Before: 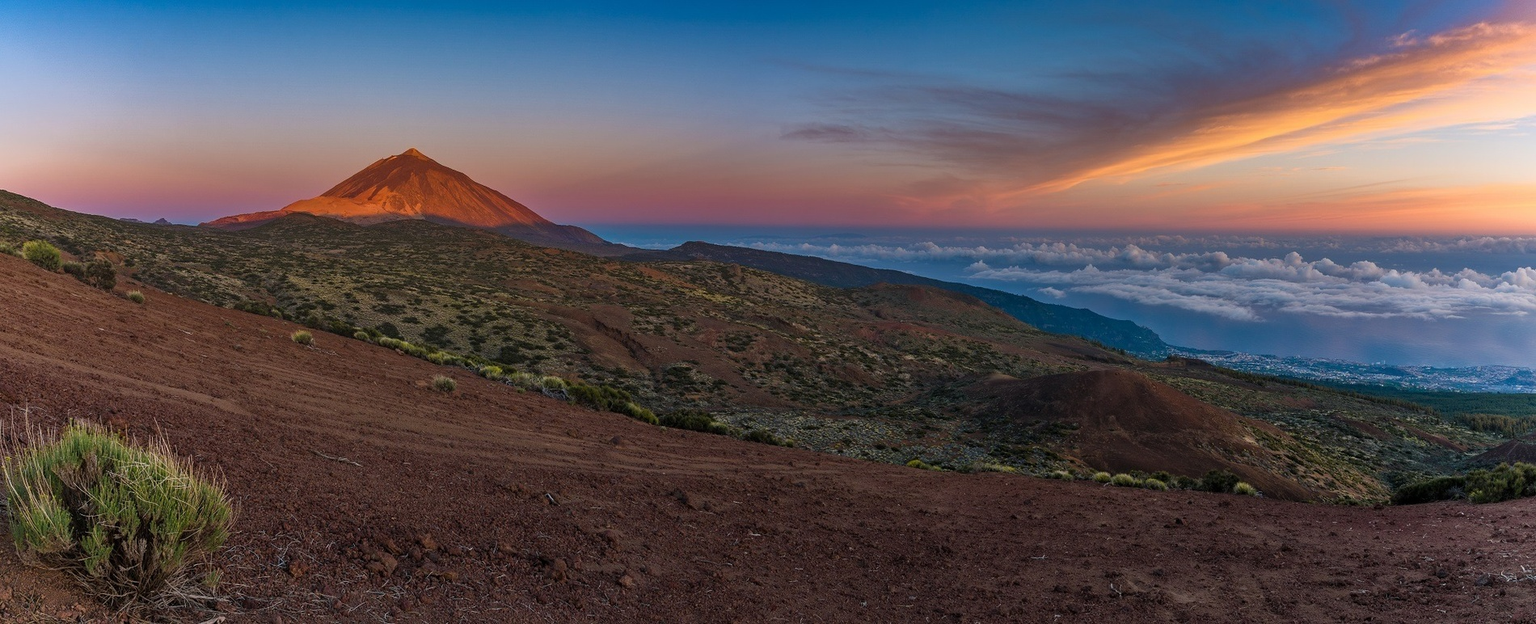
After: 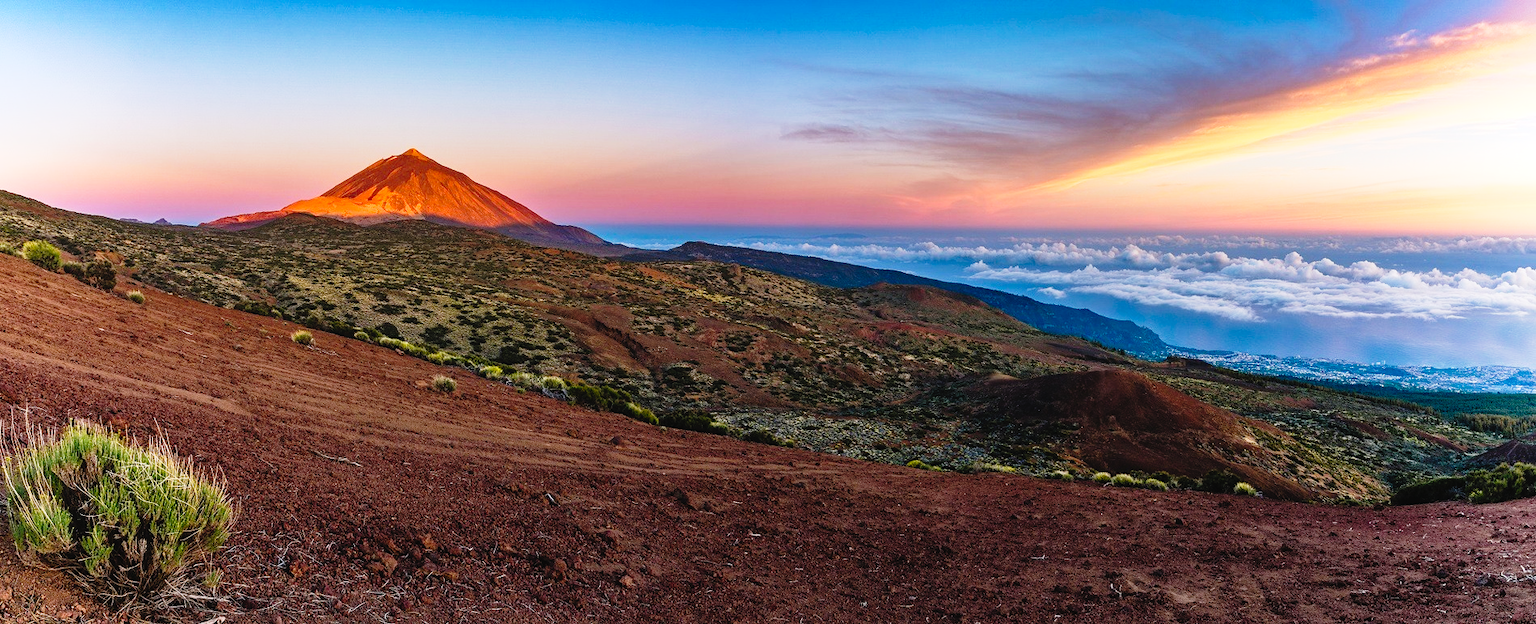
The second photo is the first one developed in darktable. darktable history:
exposure: black level correction 0, exposure 0.699 EV, compensate exposure bias true, compensate highlight preservation false
tone curve: curves: ch0 [(0, 0.022) (0.177, 0.086) (0.392, 0.438) (0.704, 0.844) (0.858, 0.938) (1, 0.981)]; ch1 [(0, 0) (0.402, 0.36) (0.476, 0.456) (0.498, 0.501) (0.518, 0.521) (0.58, 0.598) (0.619, 0.65) (0.692, 0.737) (1, 1)]; ch2 [(0, 0) (0.415, 0.438) (0.483, 0.499) (0.503, 0.507) (0.526, 0.537) (0.563, 0.624) (0.626, 0.714) (0.699, 0.753) (0.997, 0.858)], preserve colors none
